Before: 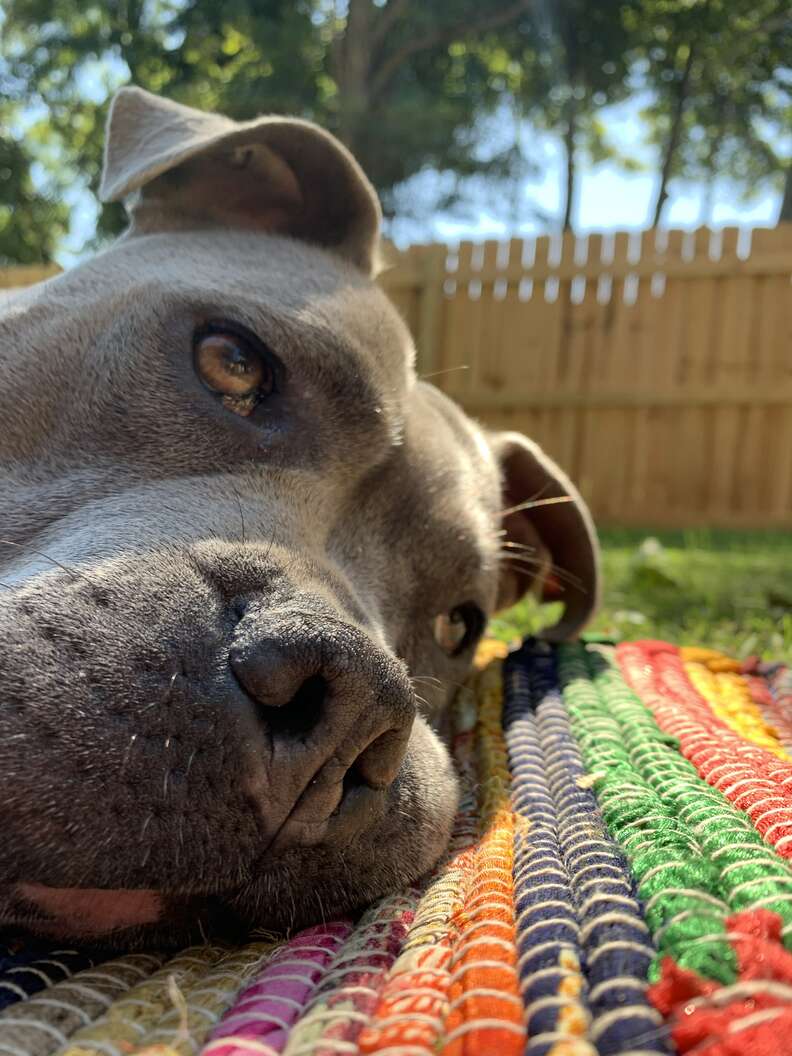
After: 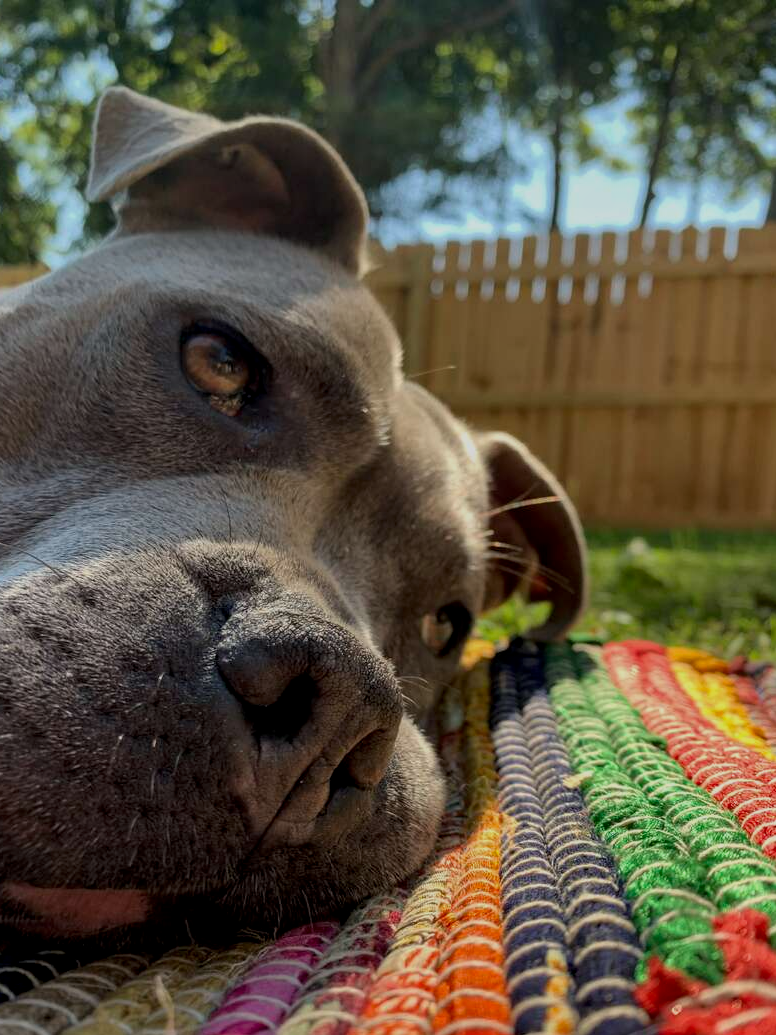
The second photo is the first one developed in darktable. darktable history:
exposure: black level correction 0, exposure -0.696 EV, compensate highlight preservation false
crop: left 1.707%, right 0.268%, bottom 1.915%
local contrast: on, module defaults
